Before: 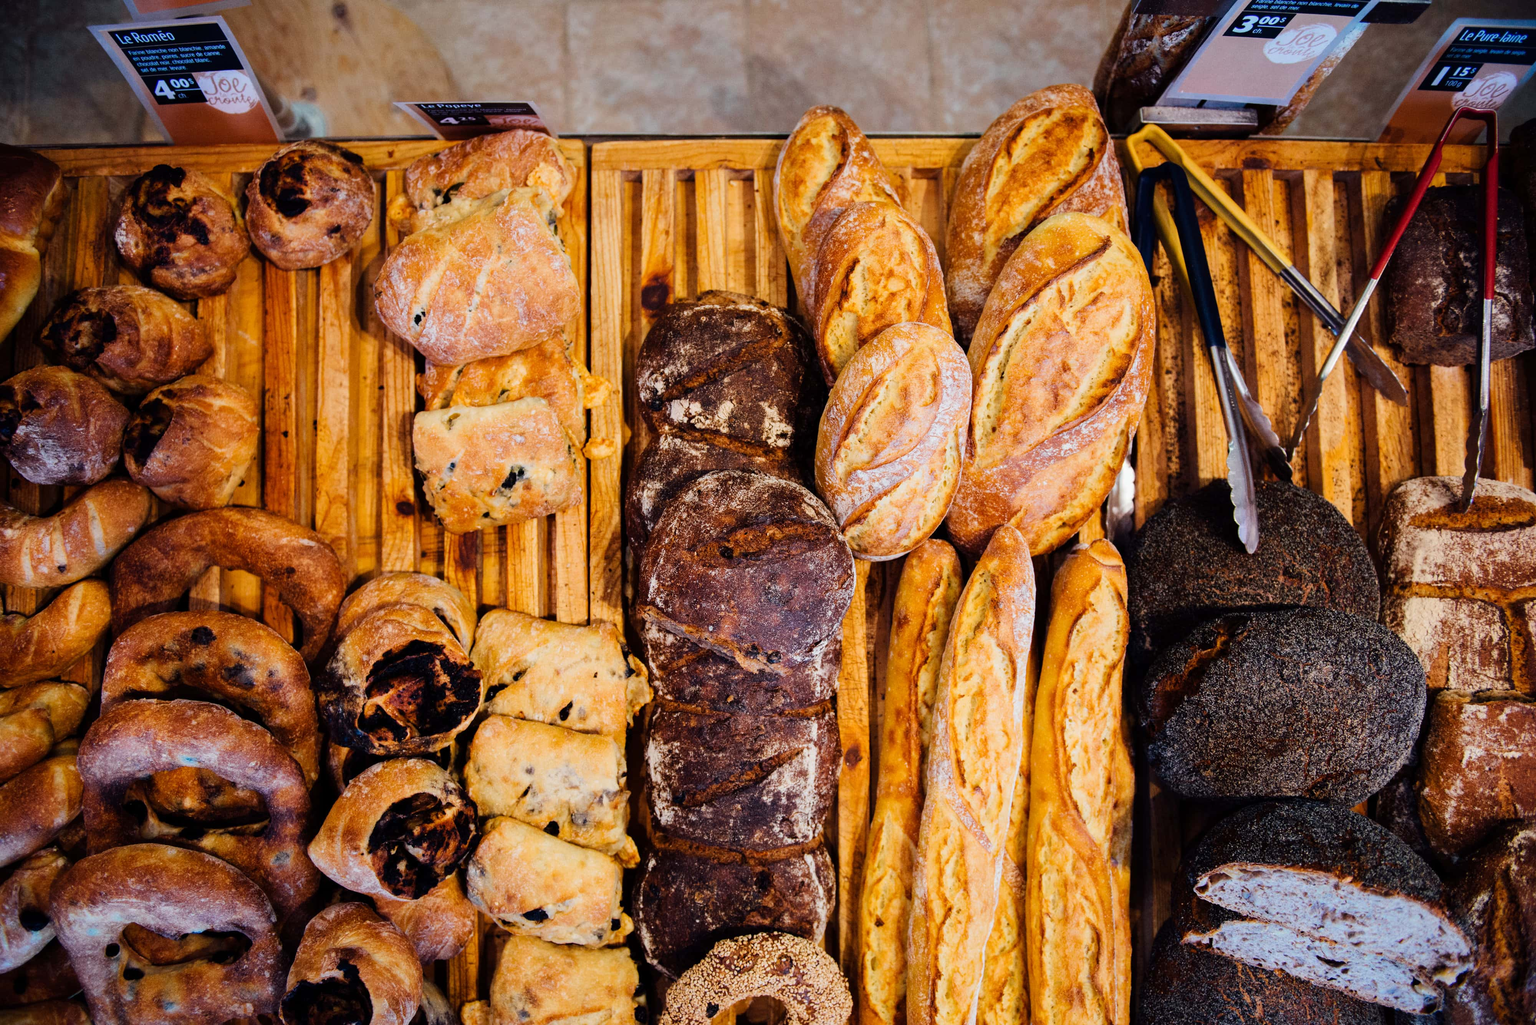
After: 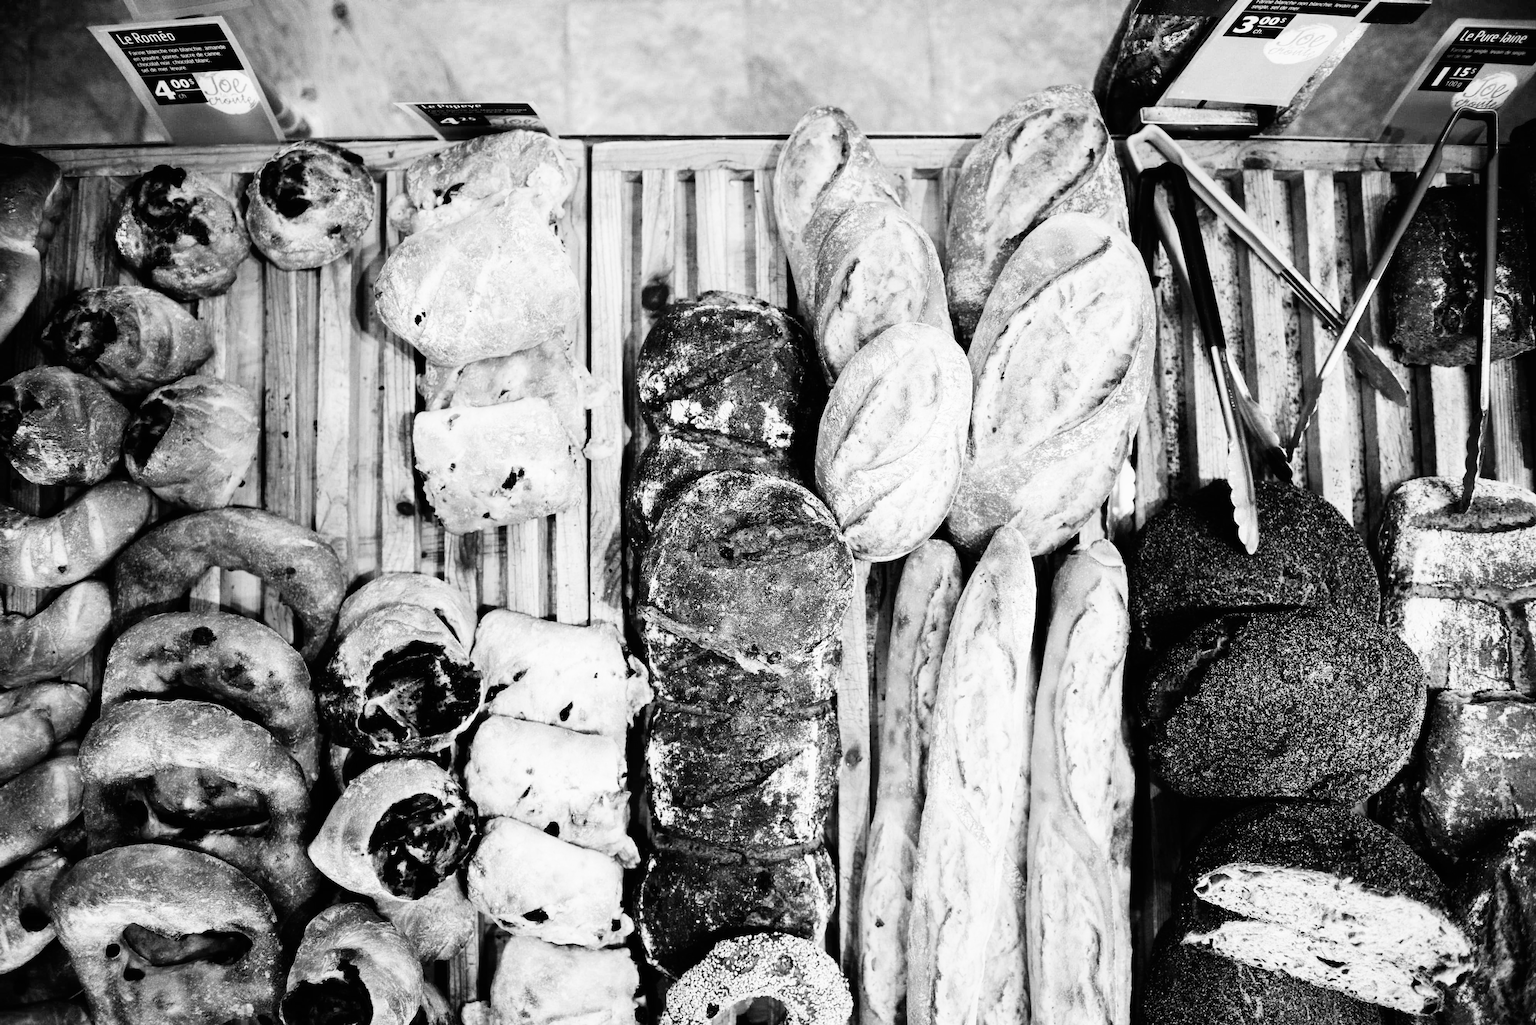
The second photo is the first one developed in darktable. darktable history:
base curve: curves: ch0 [(0, 0) (0.007, 0.004) (0.027, 0.03) (0.046, 0.07) (0.207, 0.54) (0.442, 0.872) (0.673, 0.972) (1, 1)], preserve colors none
monochrome: a -3.63, b -0.465
